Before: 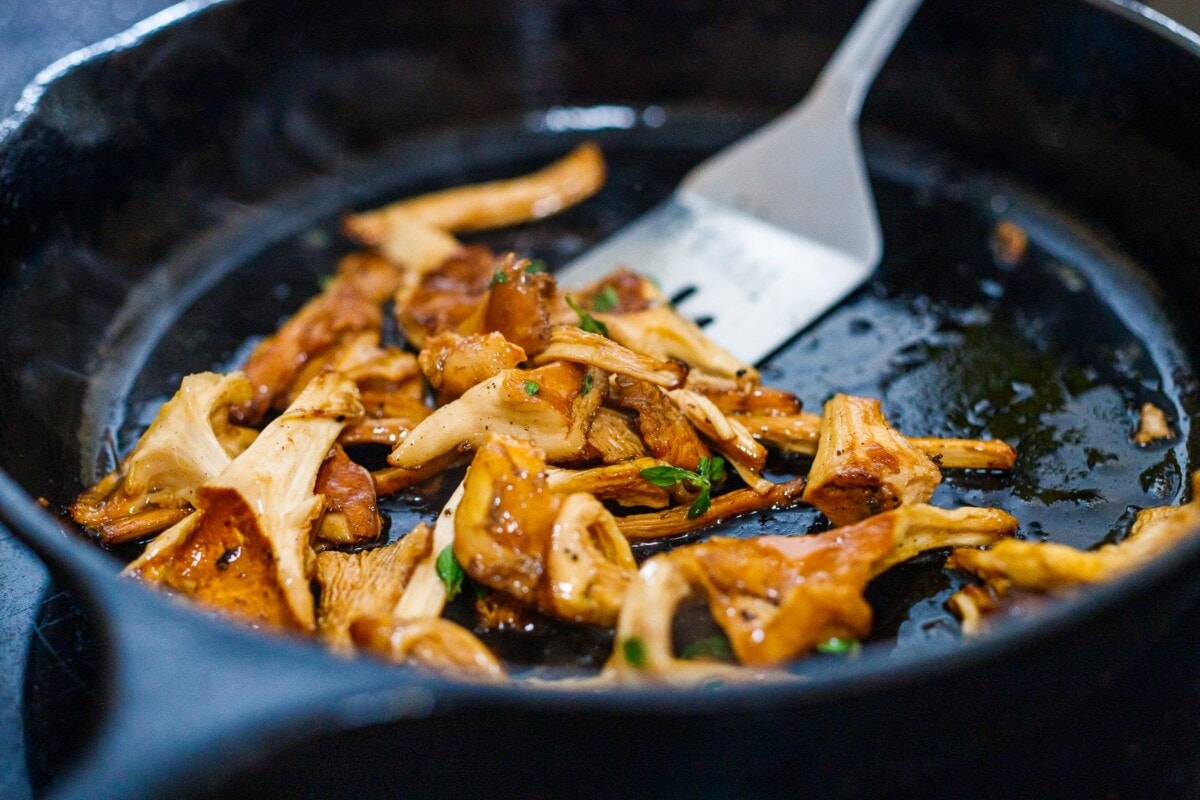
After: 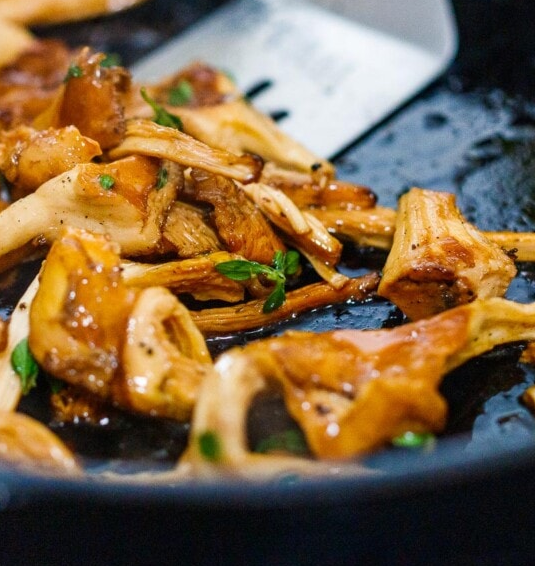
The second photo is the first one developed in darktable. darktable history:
crop: left 35.455%, top 25.82%, right 19.953%, bottom 3.349%
